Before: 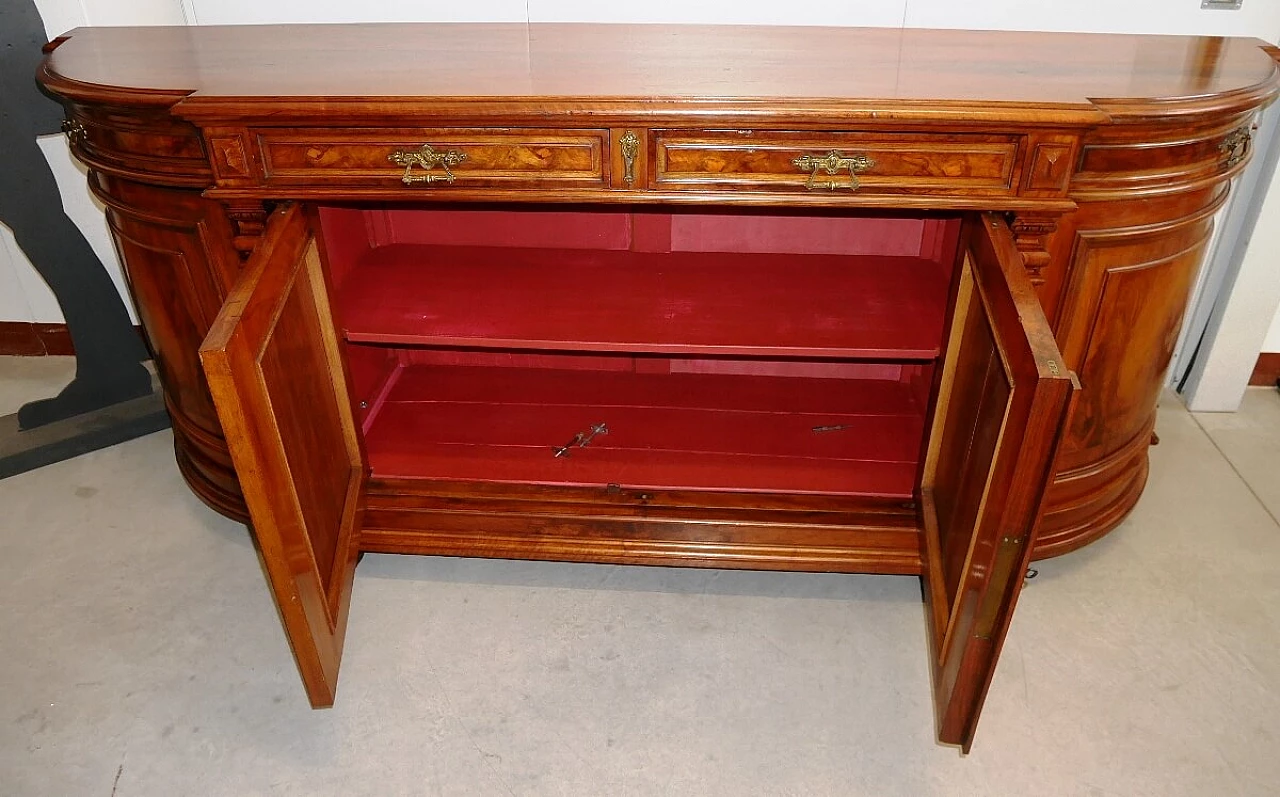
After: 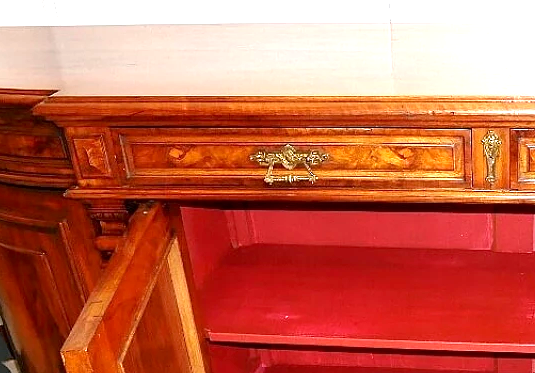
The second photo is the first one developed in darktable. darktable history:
crop and rotate: left 10.858%, top 0.105%, right 47.328%, bottom 53.037%
exposure: black level correction 0.001, exposure 1.12 EV, compensate exposure bias true, compensate highlight preservation false
